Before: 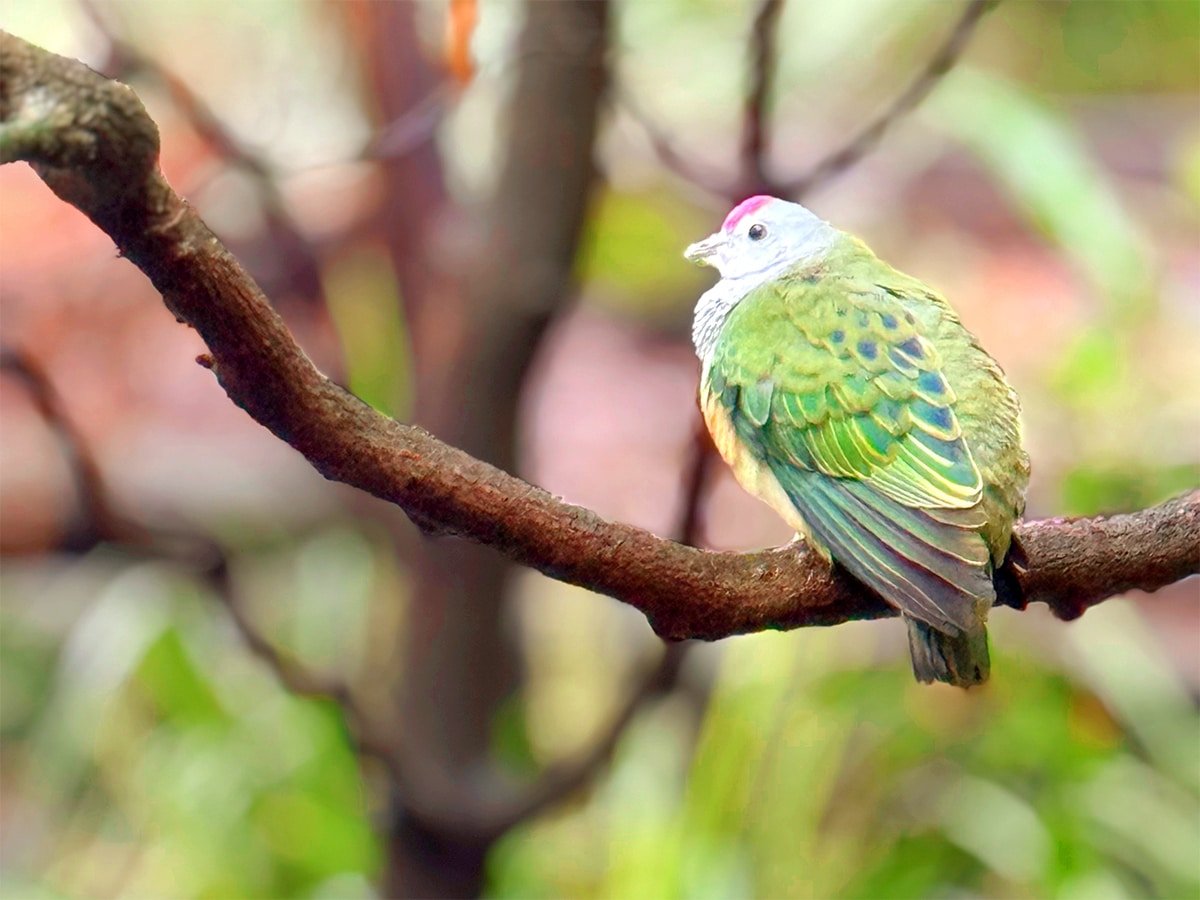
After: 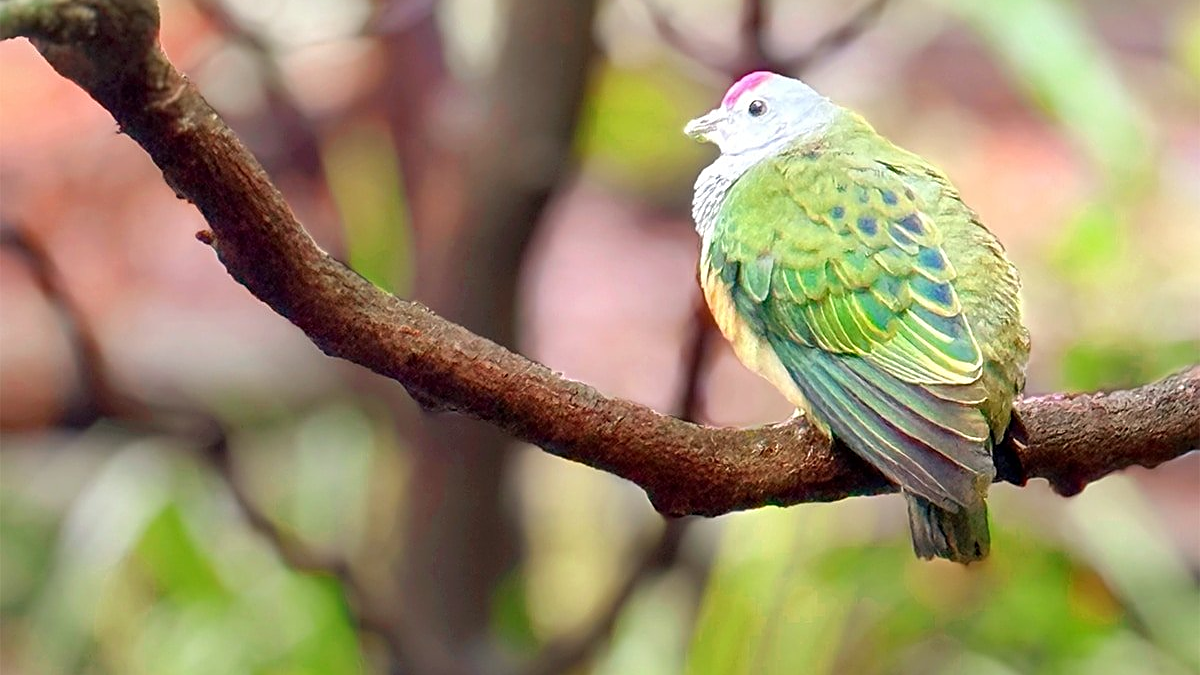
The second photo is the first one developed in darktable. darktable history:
sharpen: on, module defaults
crop: top 13.819%, bottom 11.169%
